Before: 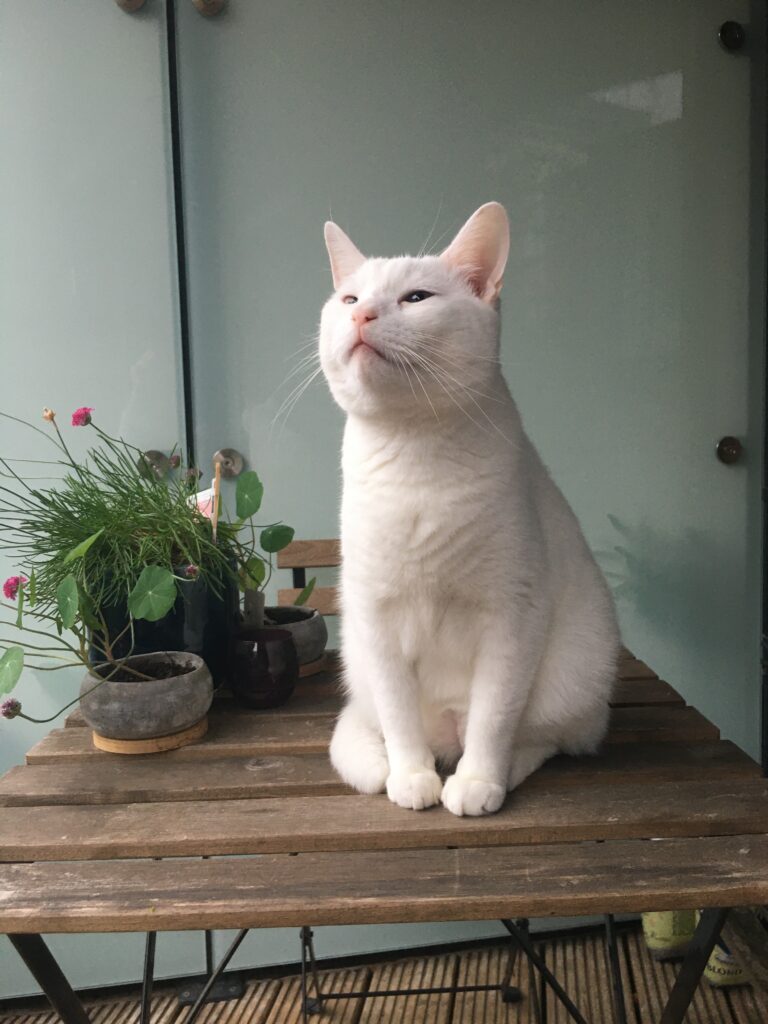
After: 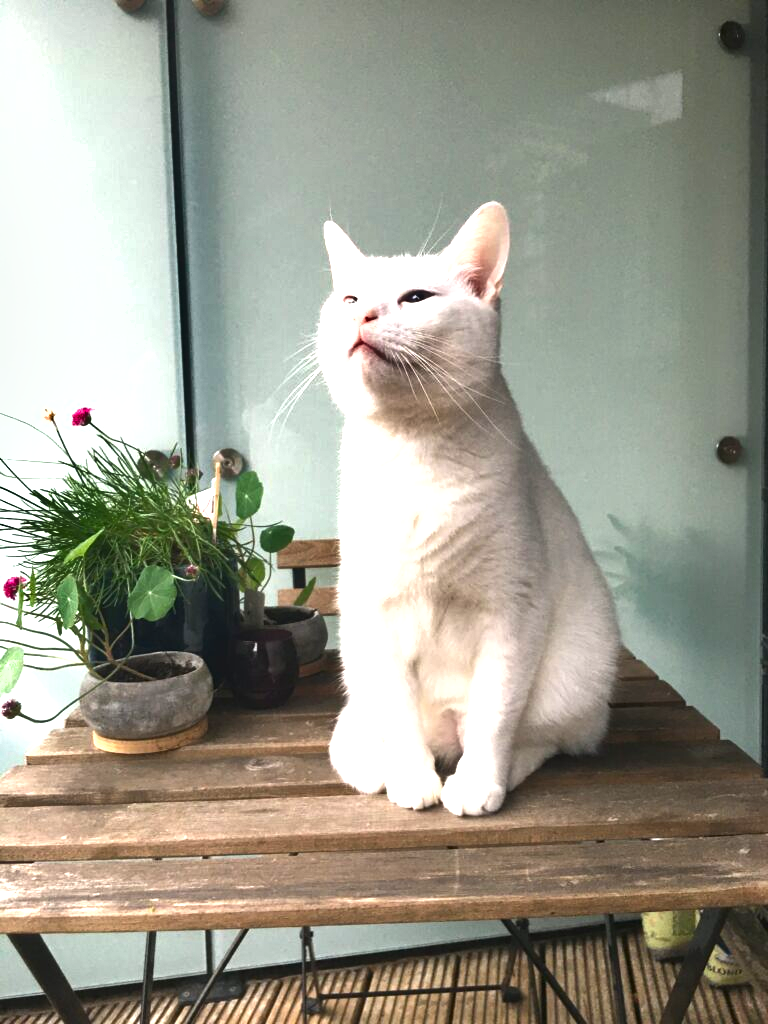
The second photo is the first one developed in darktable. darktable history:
contrast brightness saturation: brightness -0.085
exposure: black level correction 0, exposure 1.392 EV, compensate highlight preservation false
shadows and highlights: soften with gaussian
